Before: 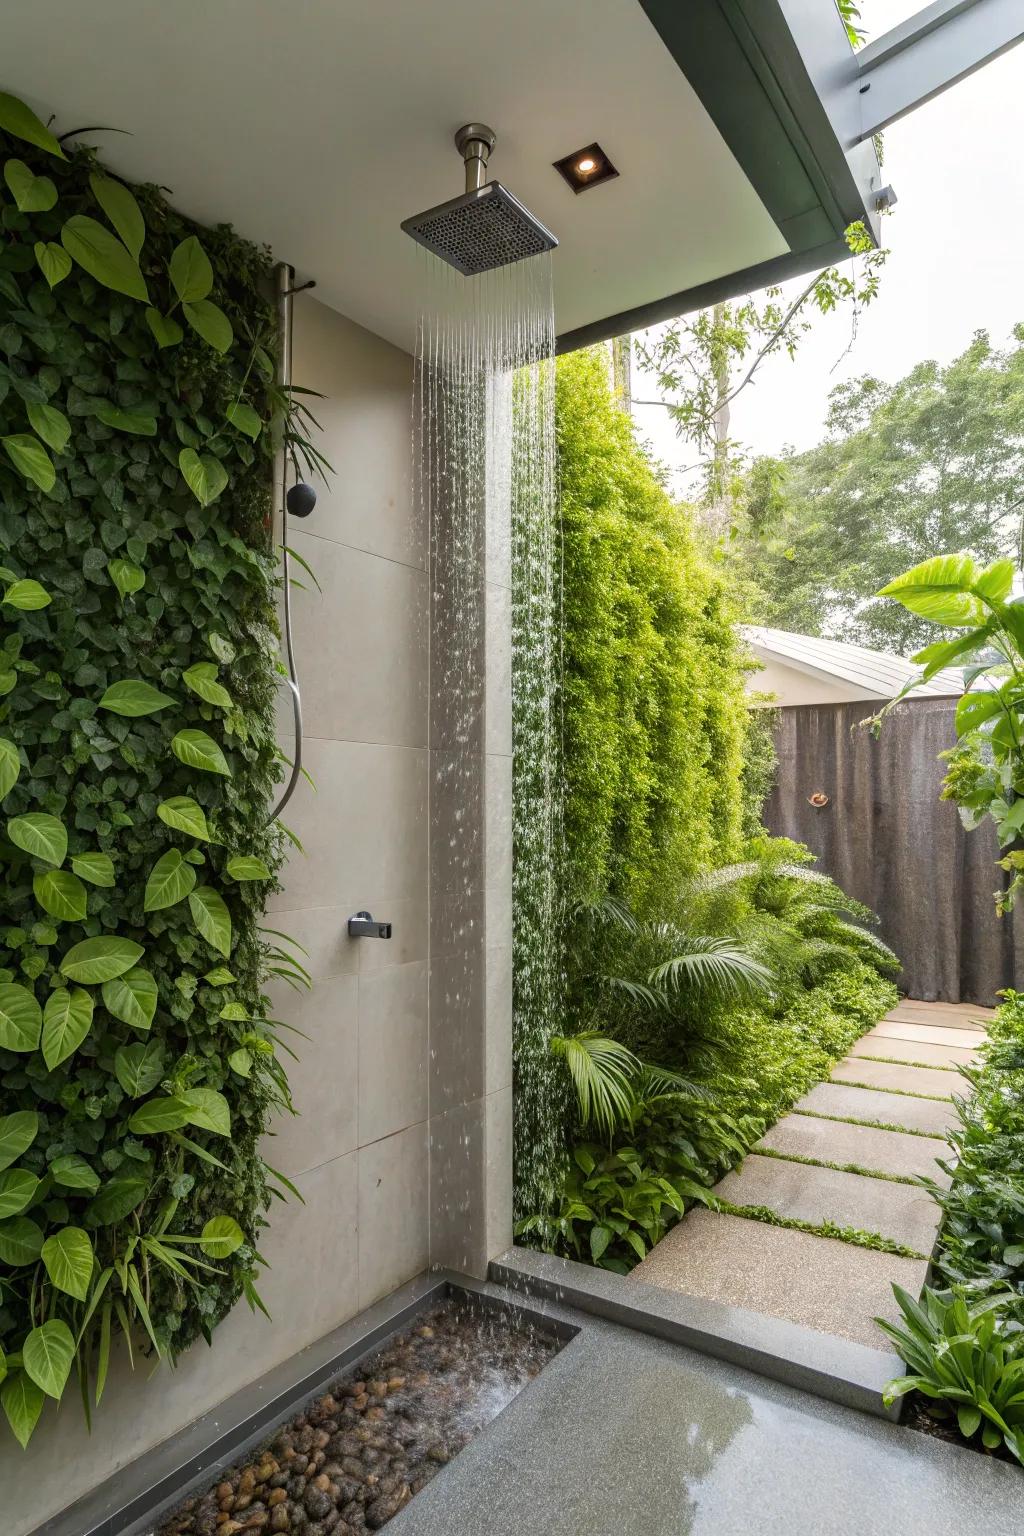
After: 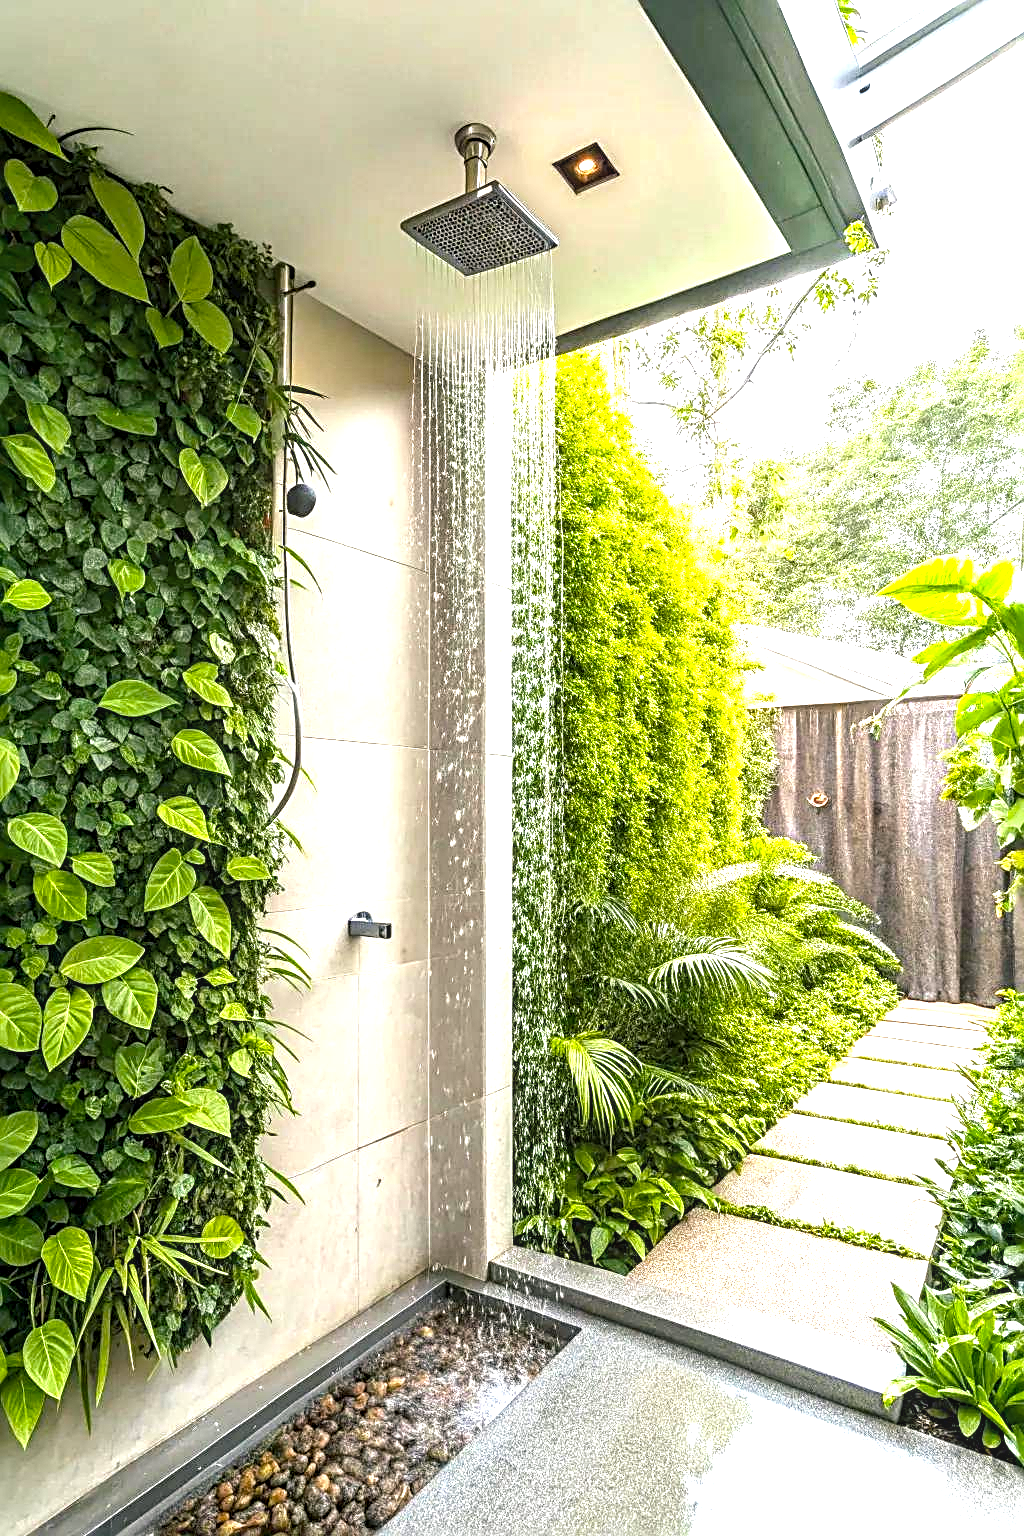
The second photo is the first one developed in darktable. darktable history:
local contrast: detail 130%
color balance rgb: shadows lift › luminance -7.641%, shadows lift › chroma 2.086%, shadows lift › hue 198.49°, perceptual saturation grading › global saturation 9.949%, global vibrance 16.691%, saturation formula JzAzBz (2021)
exposure: black level correction 0.001, exposure 1.648 EV, compensate highlight preservation false
contrast brightness saturation: saturation -0.048
sharpen: radius 2.822, amount 0.705
